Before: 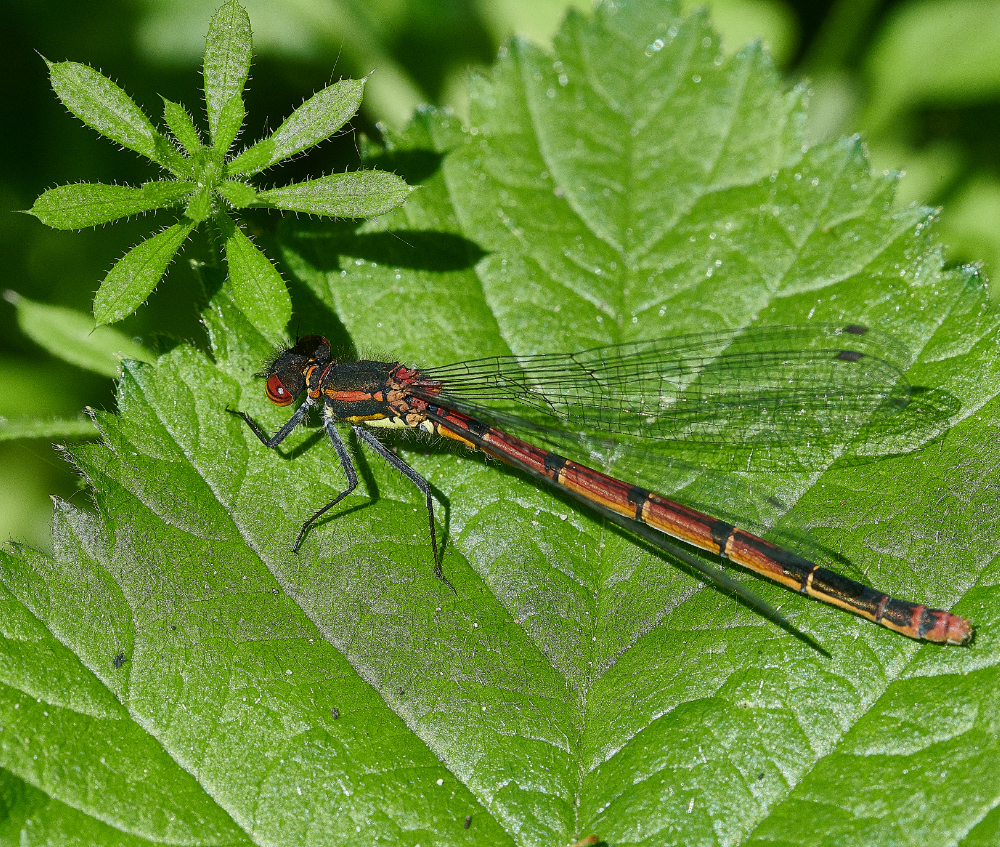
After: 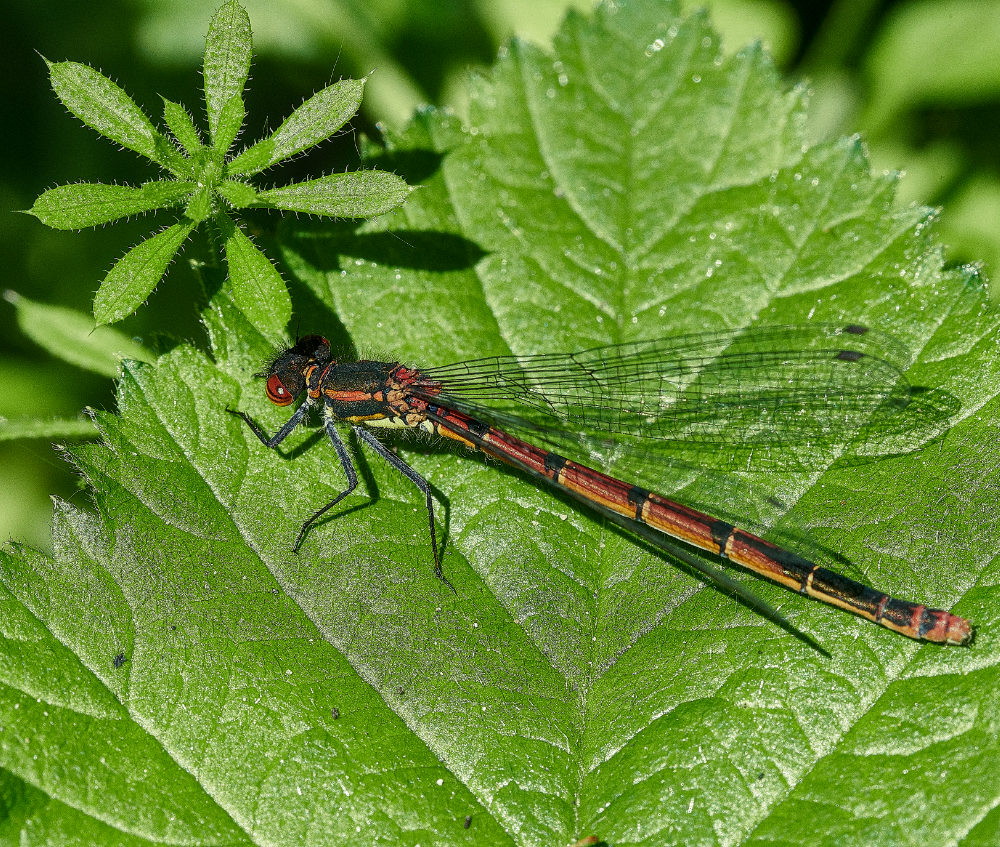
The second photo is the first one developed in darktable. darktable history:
local contrast: on, module defaults
split-toning: shadows › hue 290.82°, shadows › saturation 0.34, highlights › saturation 0.38, balance 0, compress 50%
velvia: strength 15%
